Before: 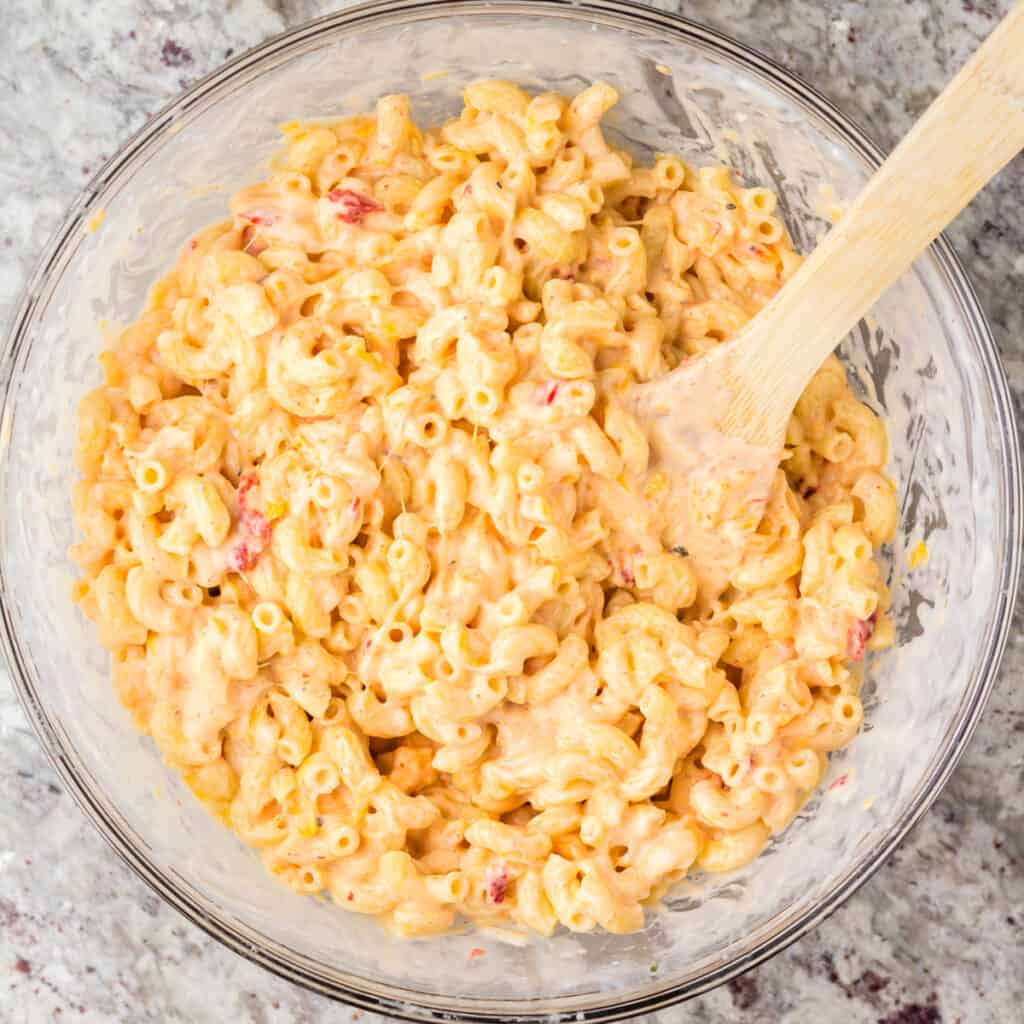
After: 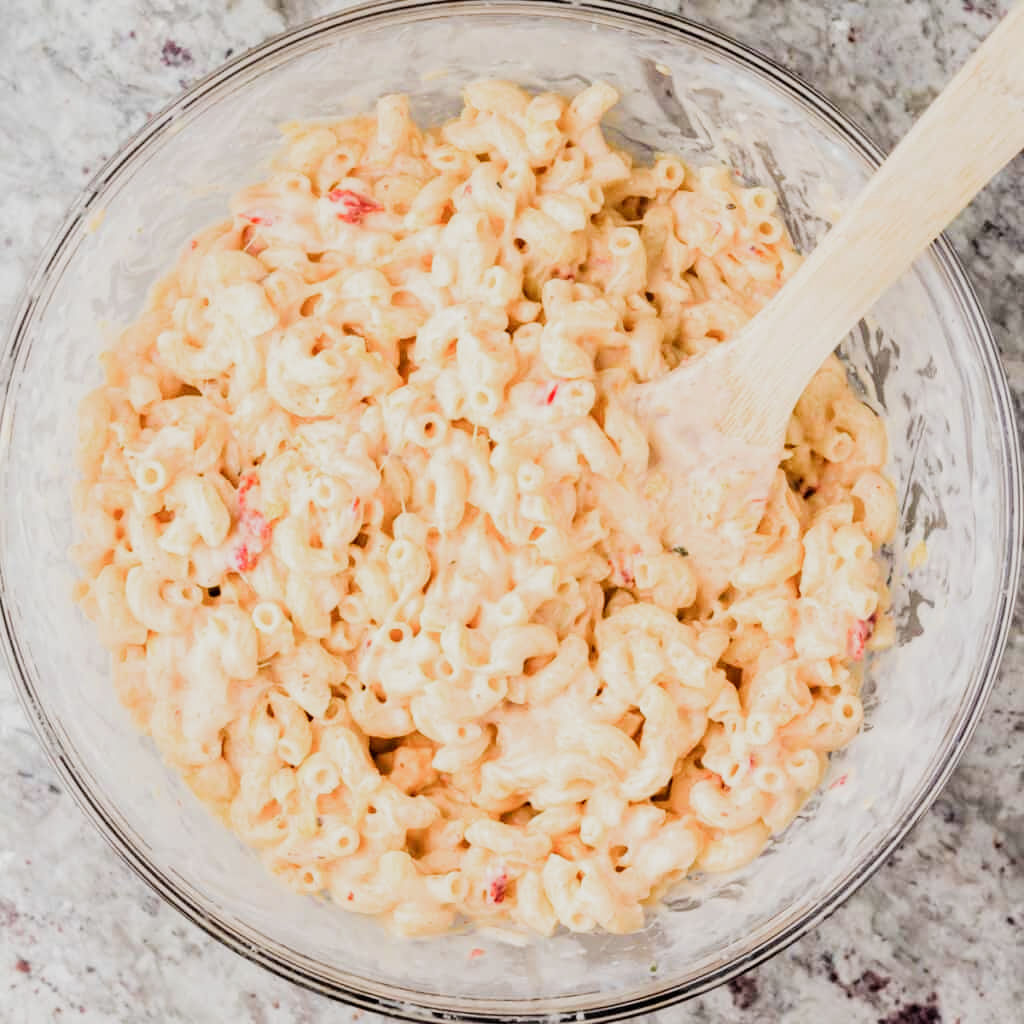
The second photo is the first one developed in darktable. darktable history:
tone equalizer: -8 EV -0.417 EV, -7 EV -0.389 EV, -6 EV -0.333 EV, -5 EV -0.222 EV, -3 EV 0.222 EV, -2 EV 0.333 EV, -1 EV 0.389 EV, +0 EV 0.417 EV, edges refinement/feathering 500, mask exposure compensation -1.57 EV, preserve details no
filmic rgb: middle gray luminance 18.42%, black relative exposure -11.25 EV, white relative exposure 3.75 EV, threshold 6 EV, target black luminance 0%, hardness 5.87, latitude 57.4%, contrast 0.963, shadows ↔ highlights balance 49.98%, add noise in highlights 0, preserve chrominance luminance Y, color science v3 (2019), use custom middle-gray values true, iterations of high-quality reconstruction 0, contrast in highlights soft, enable highlight reconstruction true
